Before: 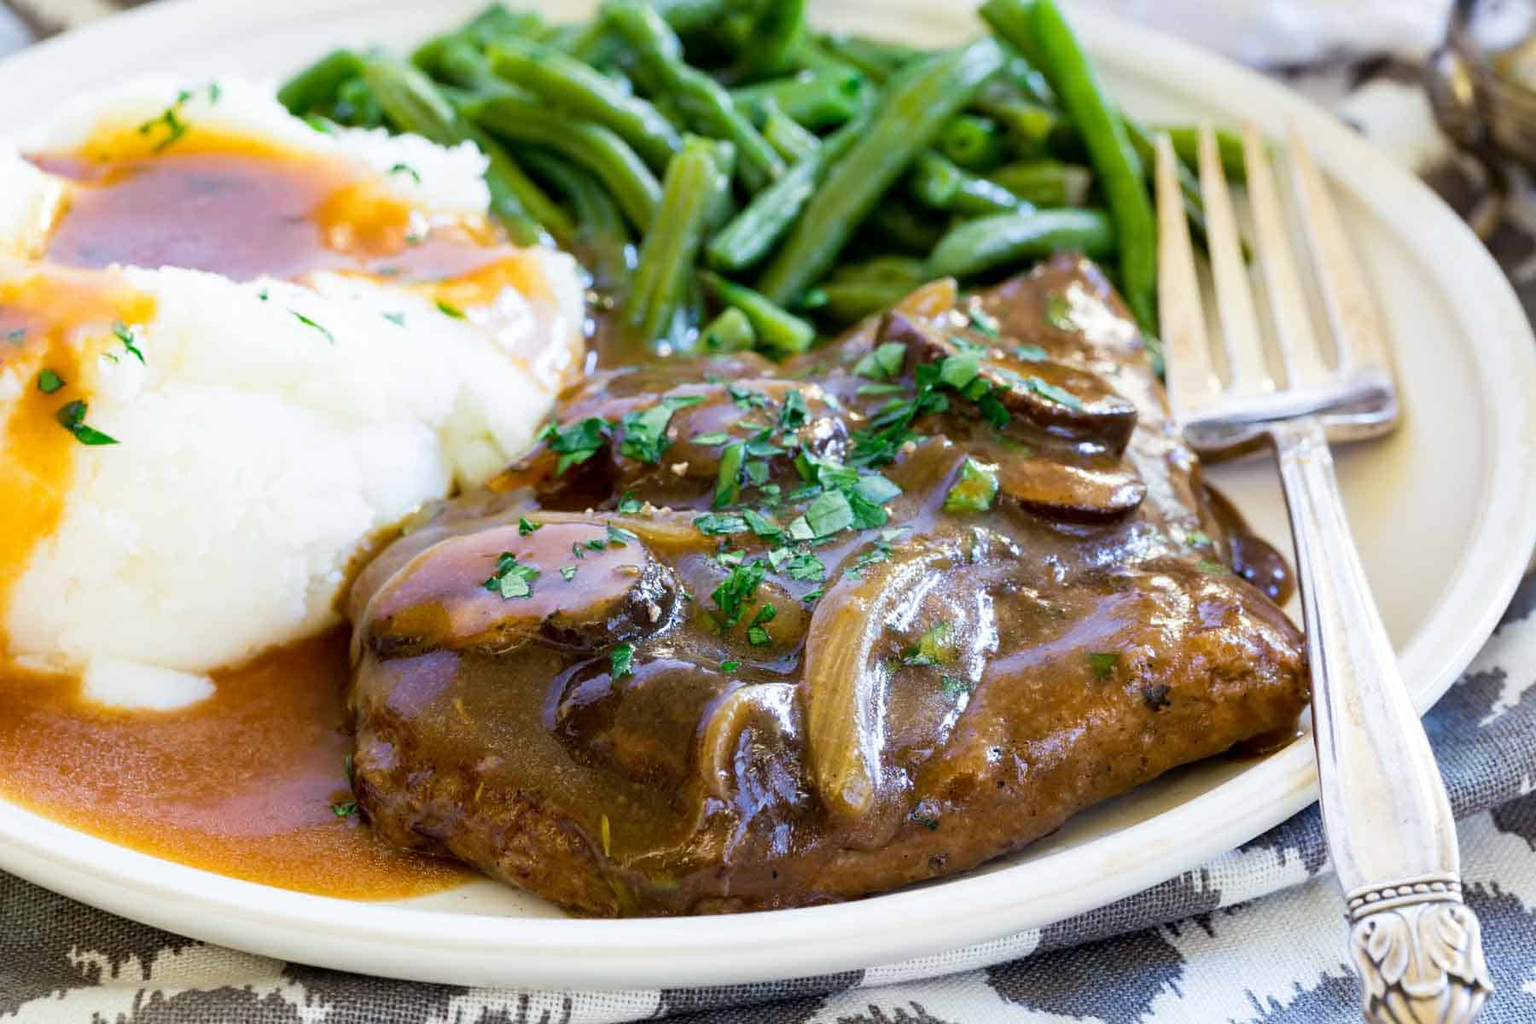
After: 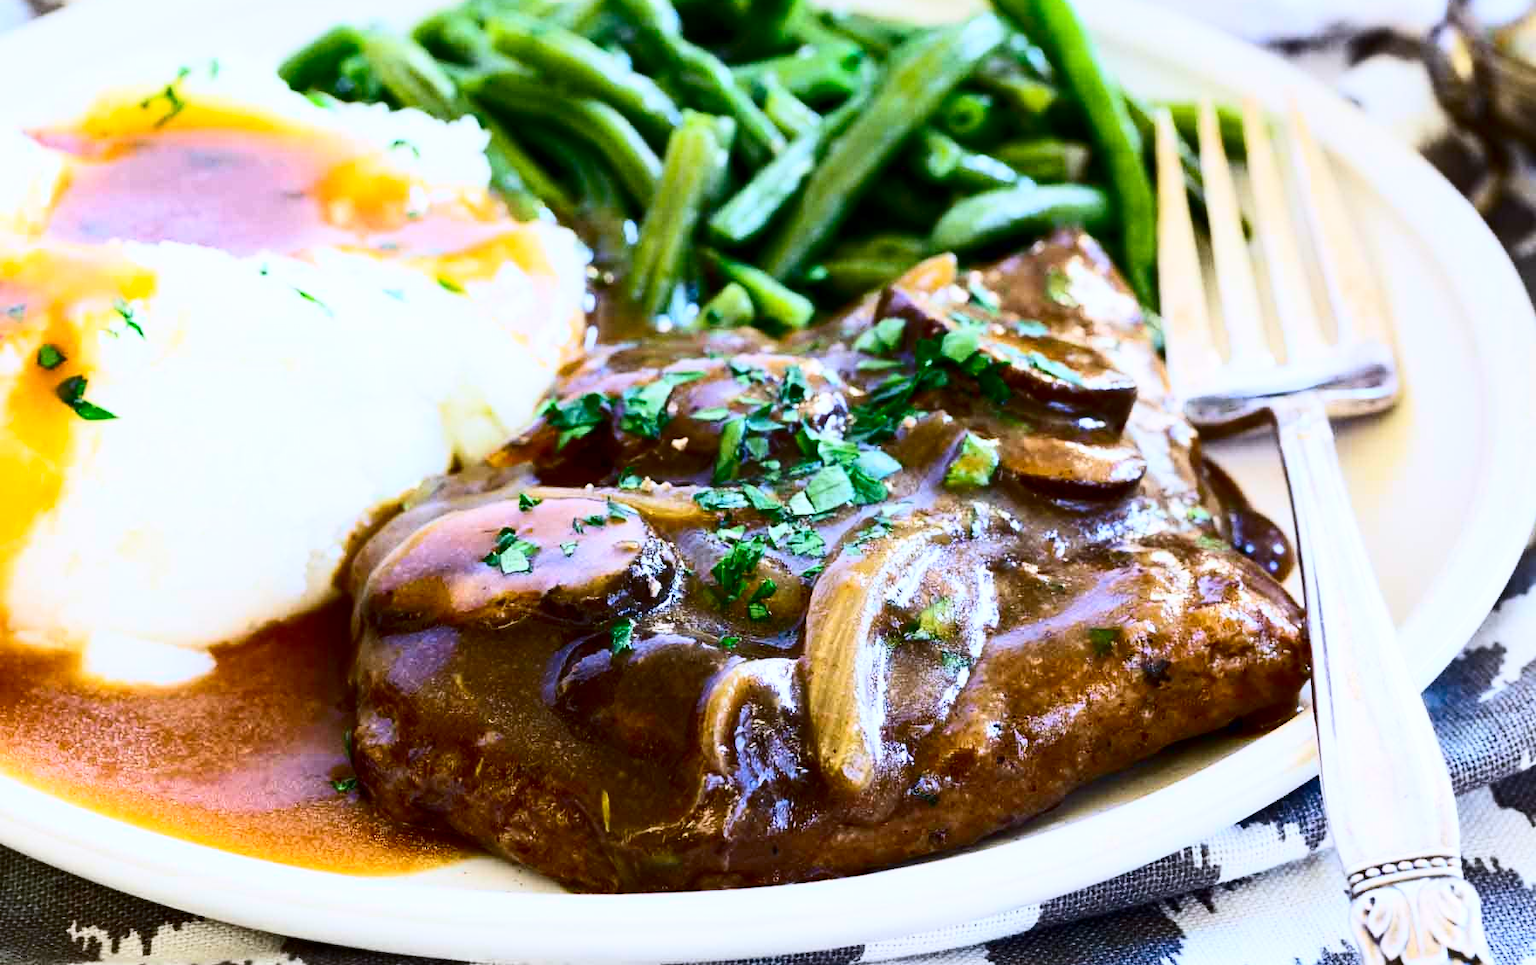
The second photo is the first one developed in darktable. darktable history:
contrast brightness saturation: contrast 0.403, brightness 0.051, saturation 0.262
crop and rotate: top 2.494%, bottom 3.236%
color calibration: illuminant as shot in camera, x 0.358, y 0.373, temperature 4628.91 K
